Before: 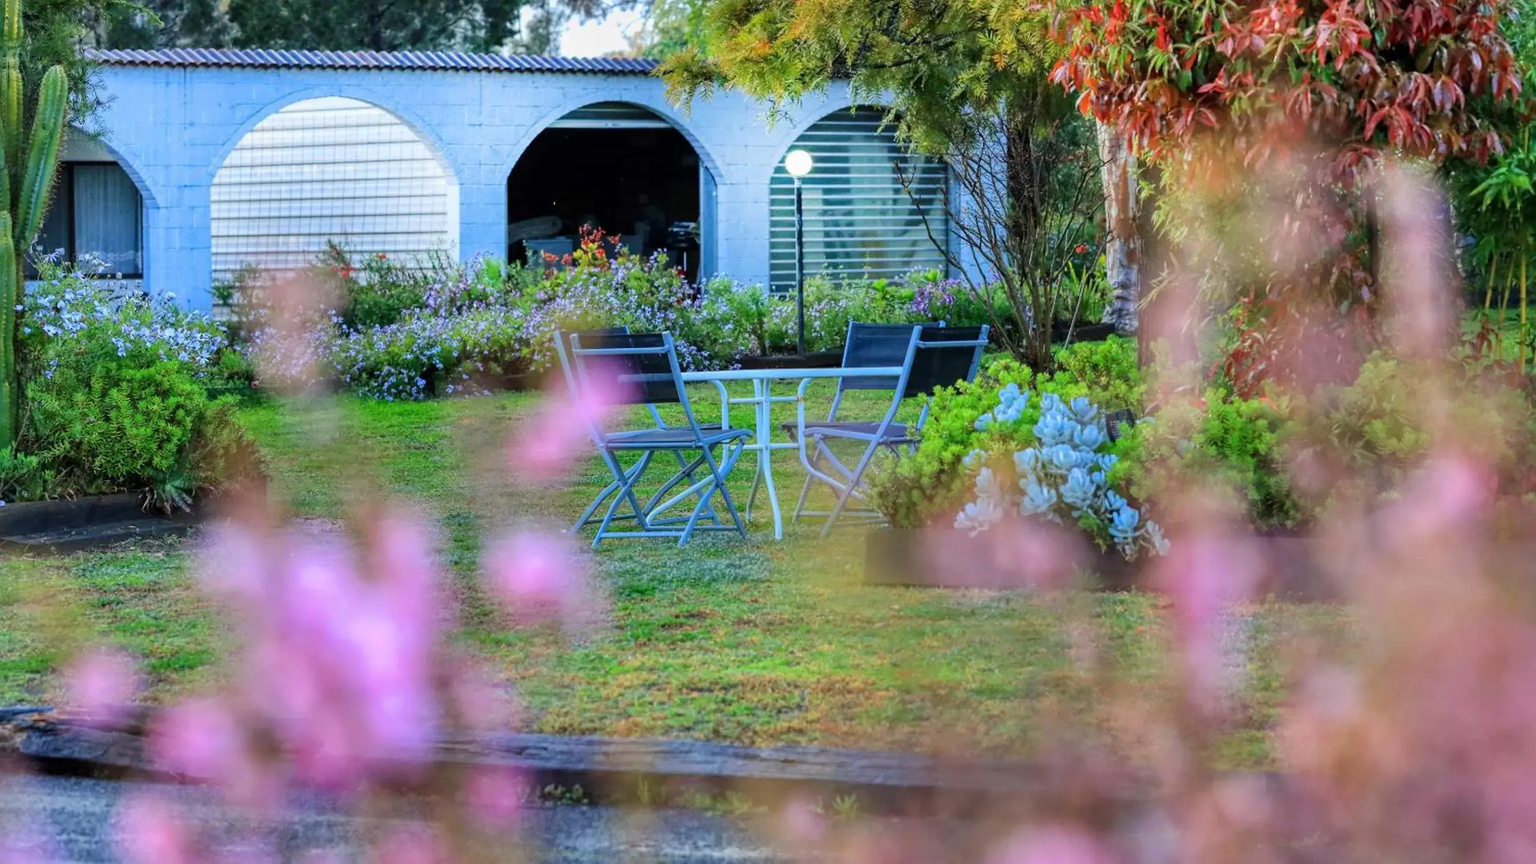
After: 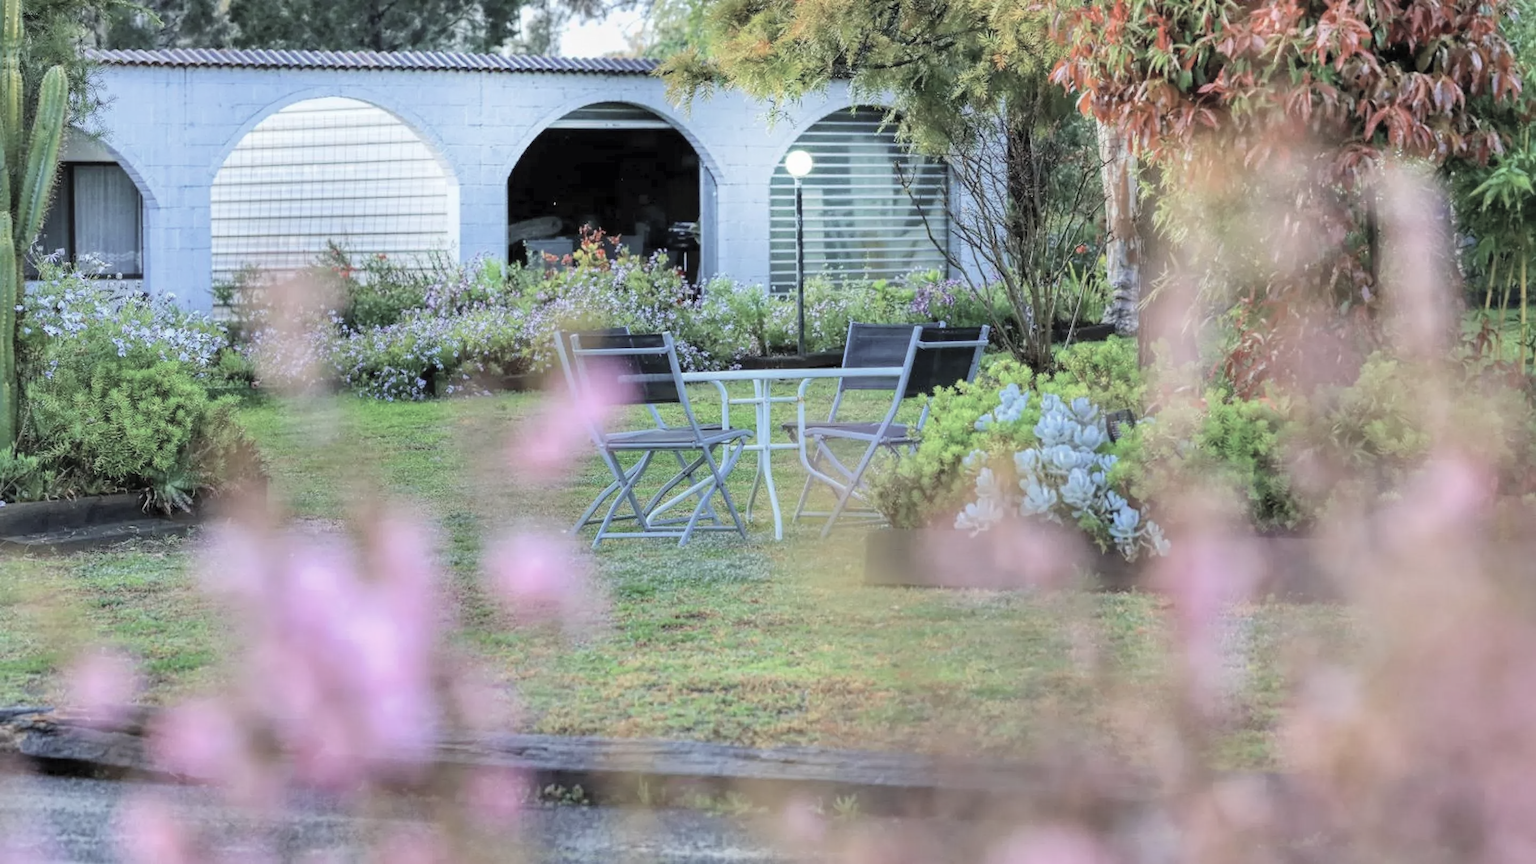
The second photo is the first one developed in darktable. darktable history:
contrast brightness saturation: brightness 0.19, saturation -0.483
